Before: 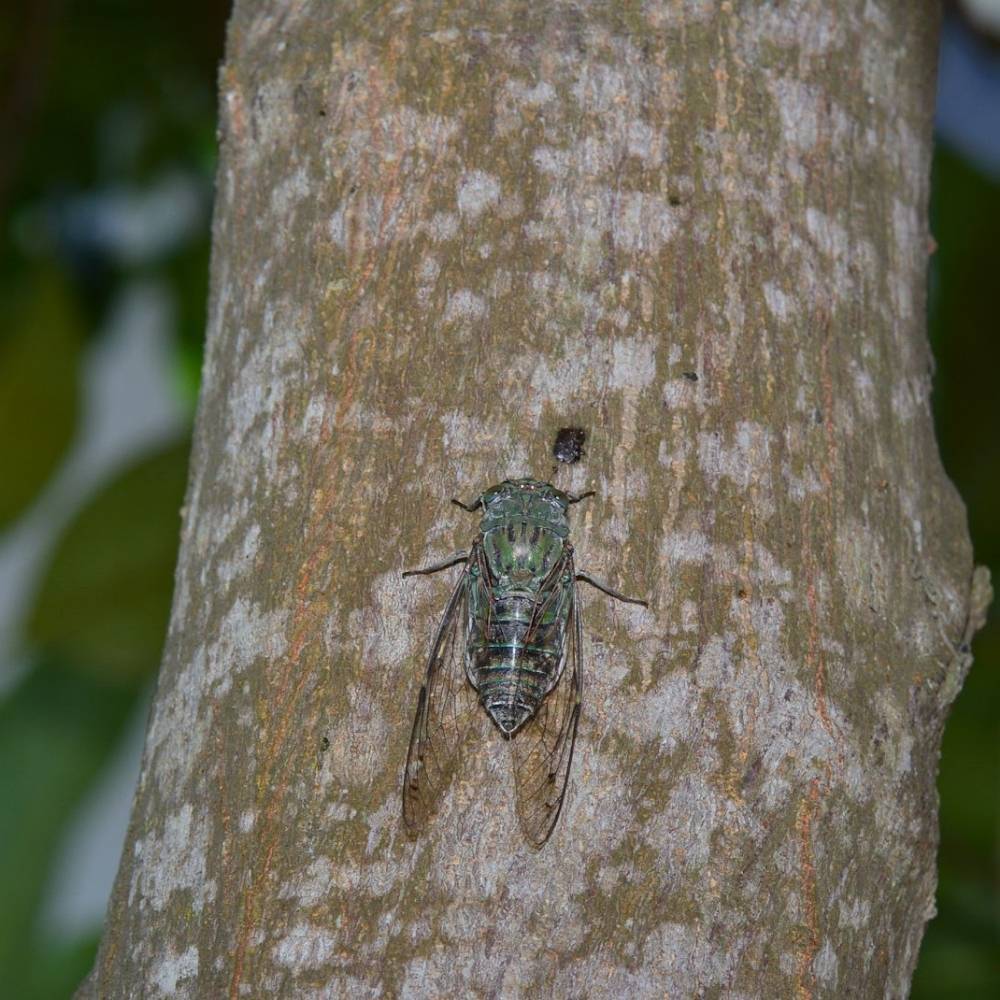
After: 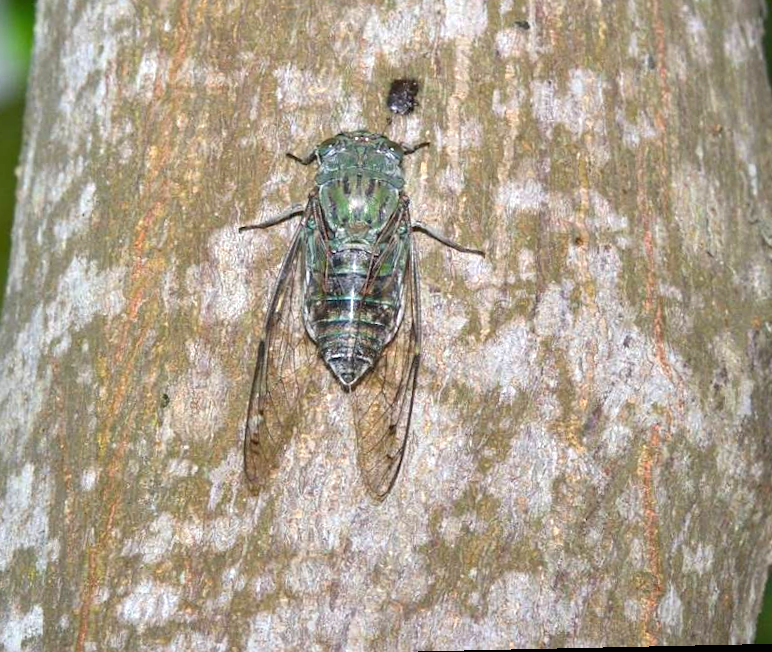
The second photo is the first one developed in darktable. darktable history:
crop and rotate: left 17.299%, top 35.115%, right 7.015%, bottom 1.024%
rotate and perspective: rotation -1.24°, automatic cropping off
exposure: black level correction 0, exposure 1 EV, compensate exposure bias true, compensate highlight preservation false
